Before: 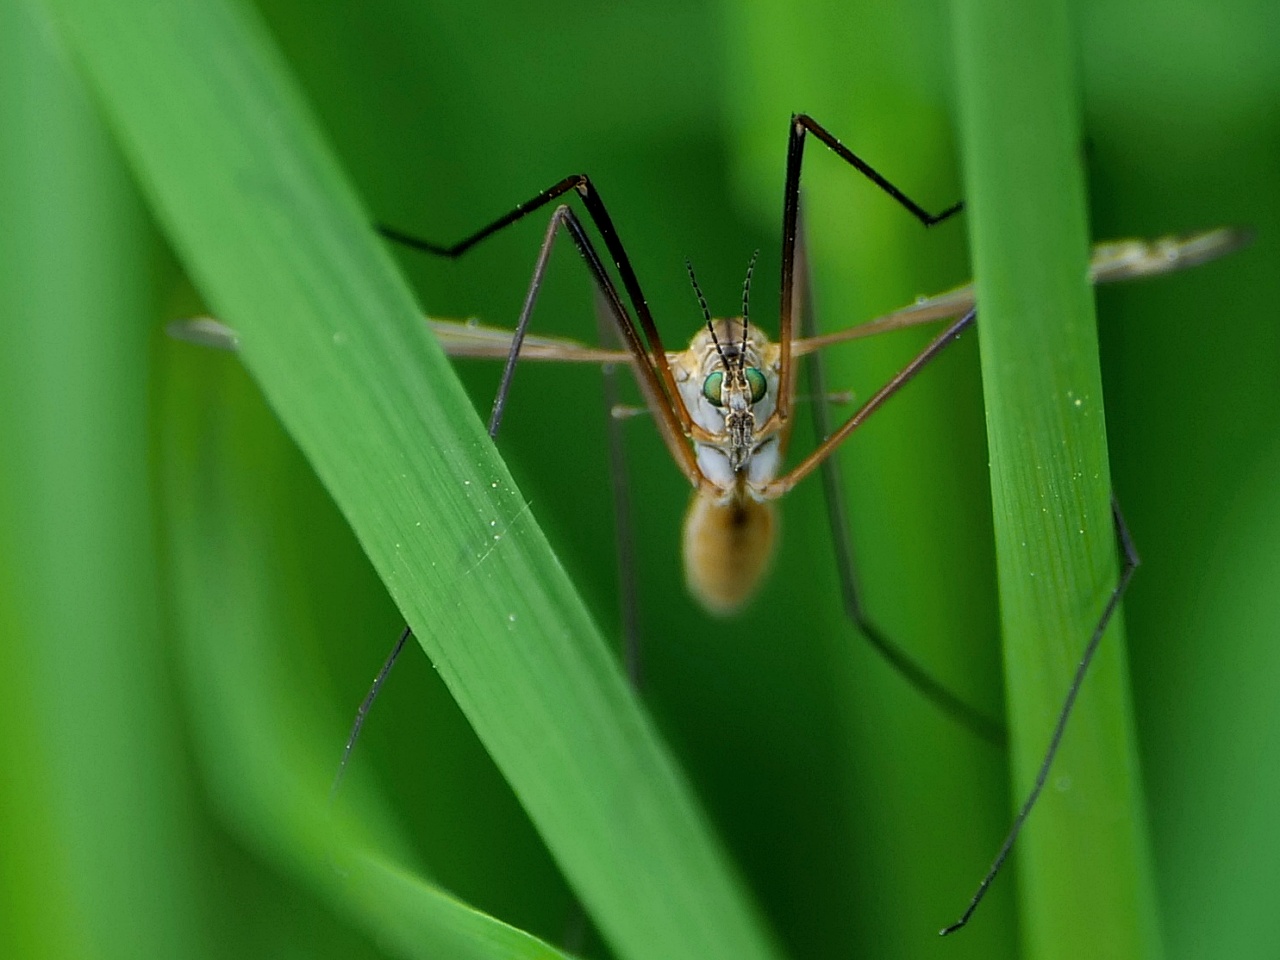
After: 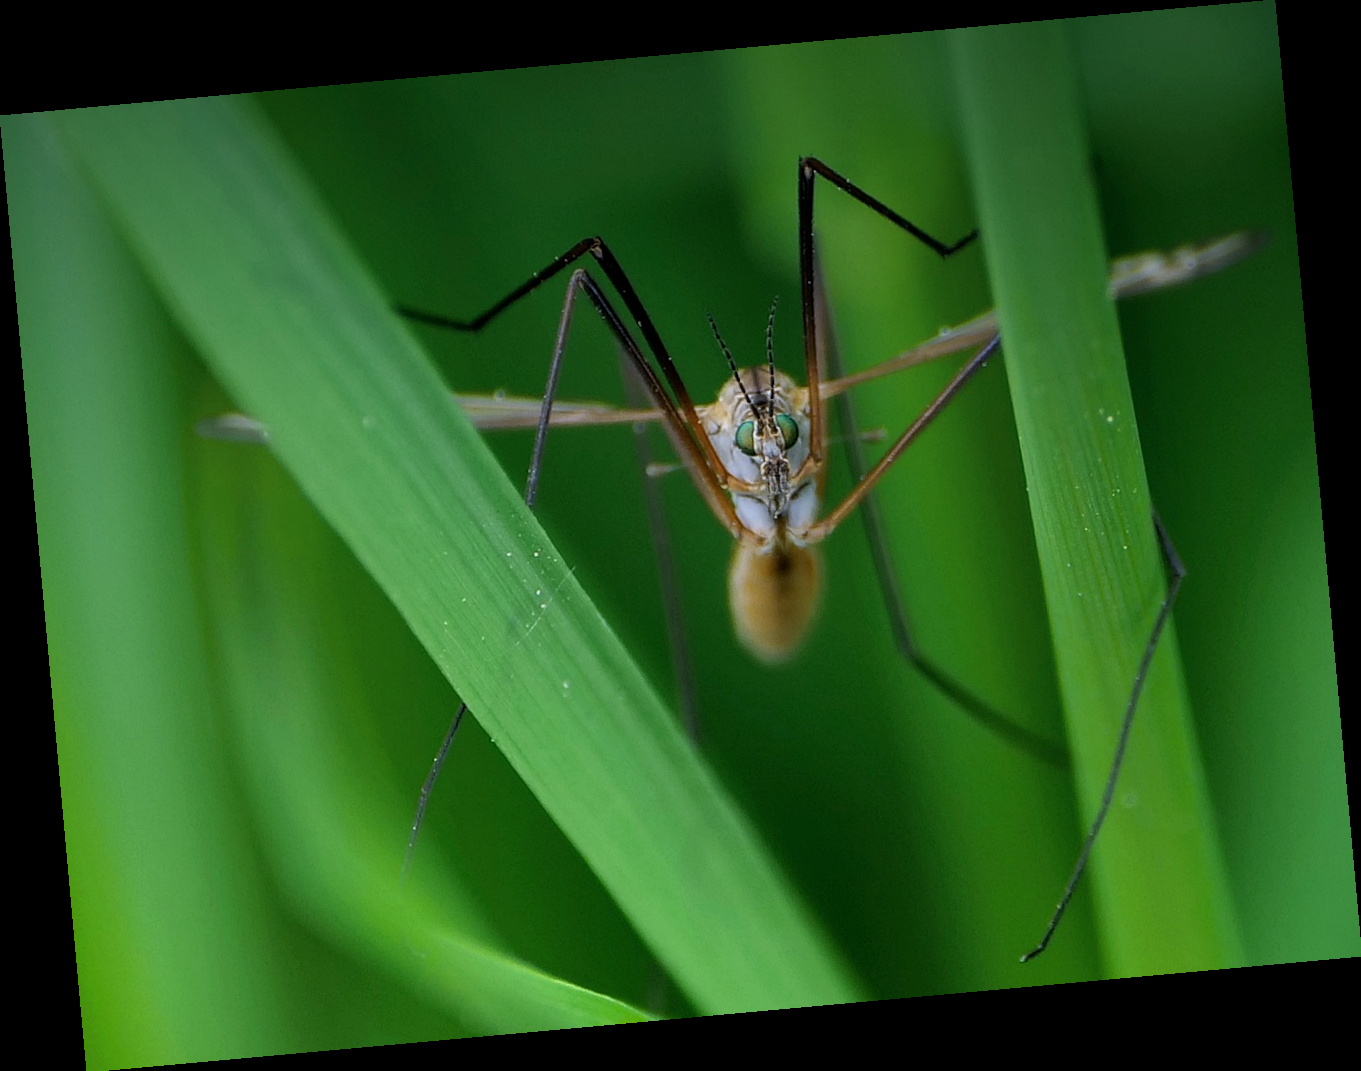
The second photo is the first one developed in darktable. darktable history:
vignetting: fall-off start 97.52%, fall-off radius 100%, brightness -0.574, saturation 0, center (-0.027, 0.404), width/height ratio 1.368, unbound false
rotate and perspective: rotation -5.2°, automatic cropping off
graduated density: hue 238.83°, saturation 50%
exposure: exposure 0.2 EV, compensate highlight preservation false
